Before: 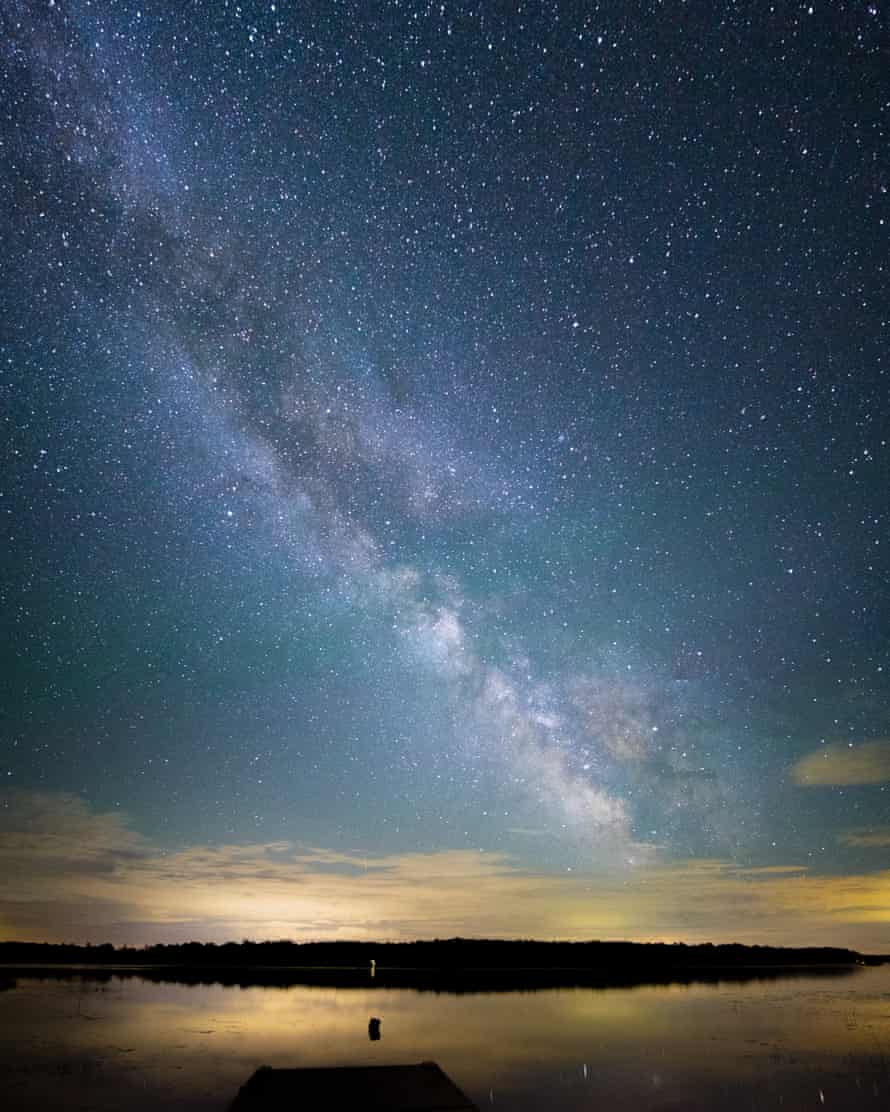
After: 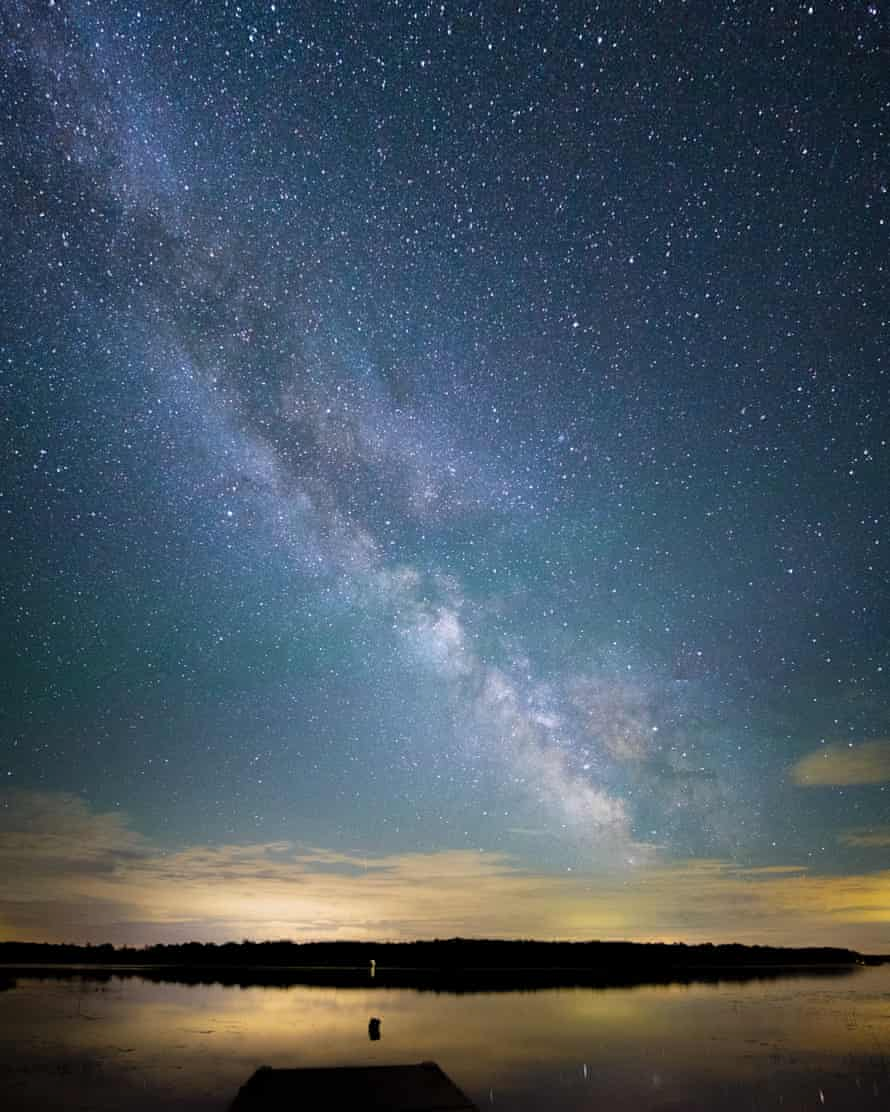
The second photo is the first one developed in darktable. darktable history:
shadows and highlights: shadows 25.3, highlights -25.79
